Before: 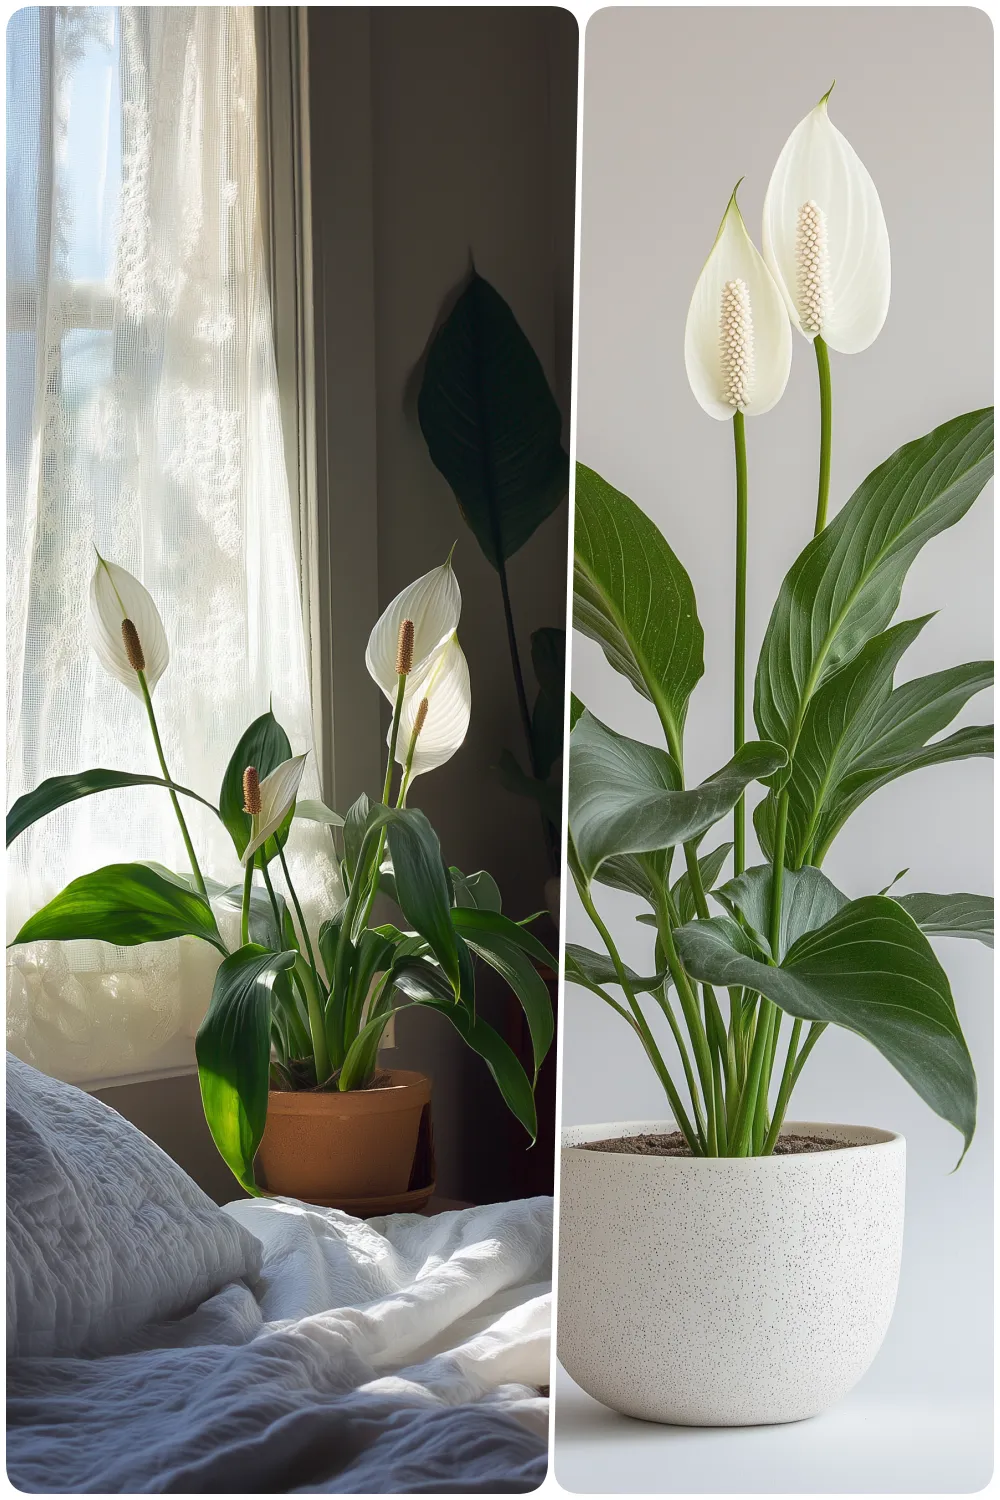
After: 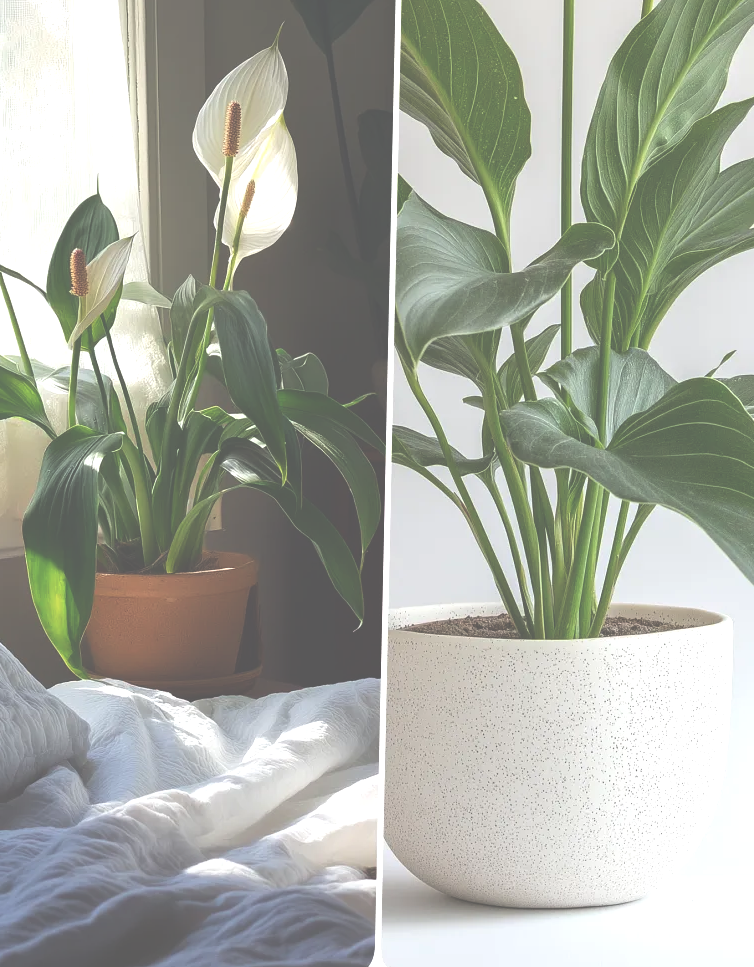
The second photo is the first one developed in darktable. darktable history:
exposure: black level correction -0.072, exposure 0.5 EV, compensate highlight preservation false
crop and rotate: left 17.363%, top 34.552%, right 7.186%, bottom 0.963%
